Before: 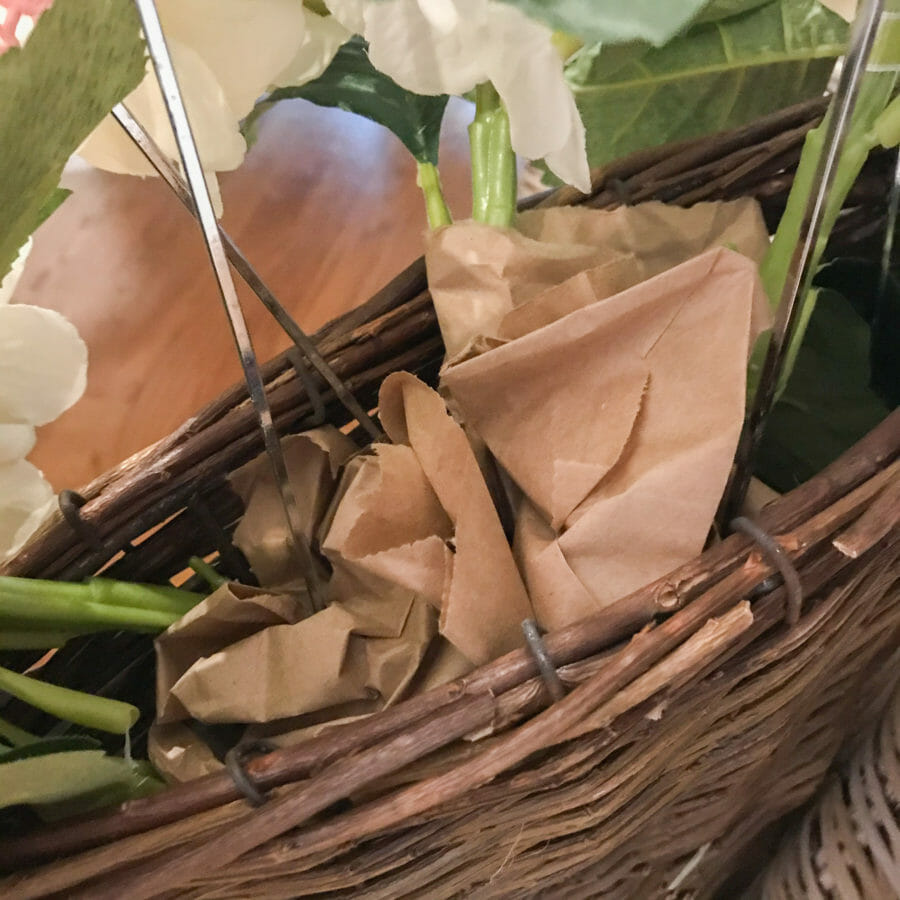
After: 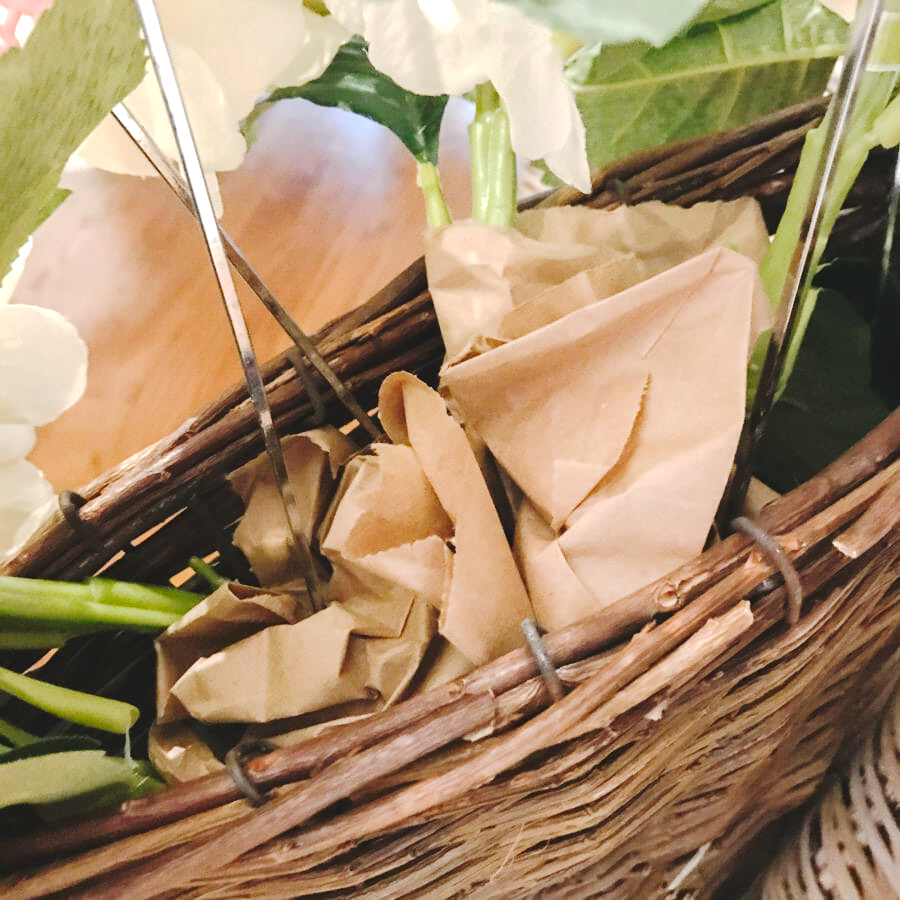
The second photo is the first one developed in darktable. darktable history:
exposure: black level correction 0.001, exposure 0.5 EV, compensate exposure bias true, compensate highlight preservation false
tone curve: curves: ch0 [(0, 0) (0.003, 0.096) (0.011, 0.097) (0.025, 0.096) (0.044, 0.099) (0.069, 0.109) (0.1, 0.129) (0.136, 0.149) (0.177, 0.176) (0.224, 0.22) (0.277, 0.288) (0.335, 0.385) (0.399, 0.49) (0.468, 0.581) (0.543, 0.661) (0.623, 0.729) (0.709, 0.79) (0.801, 0.849) (0.898, 0.912) (1, 1)], preserve colors none
white balance: emerald 1
